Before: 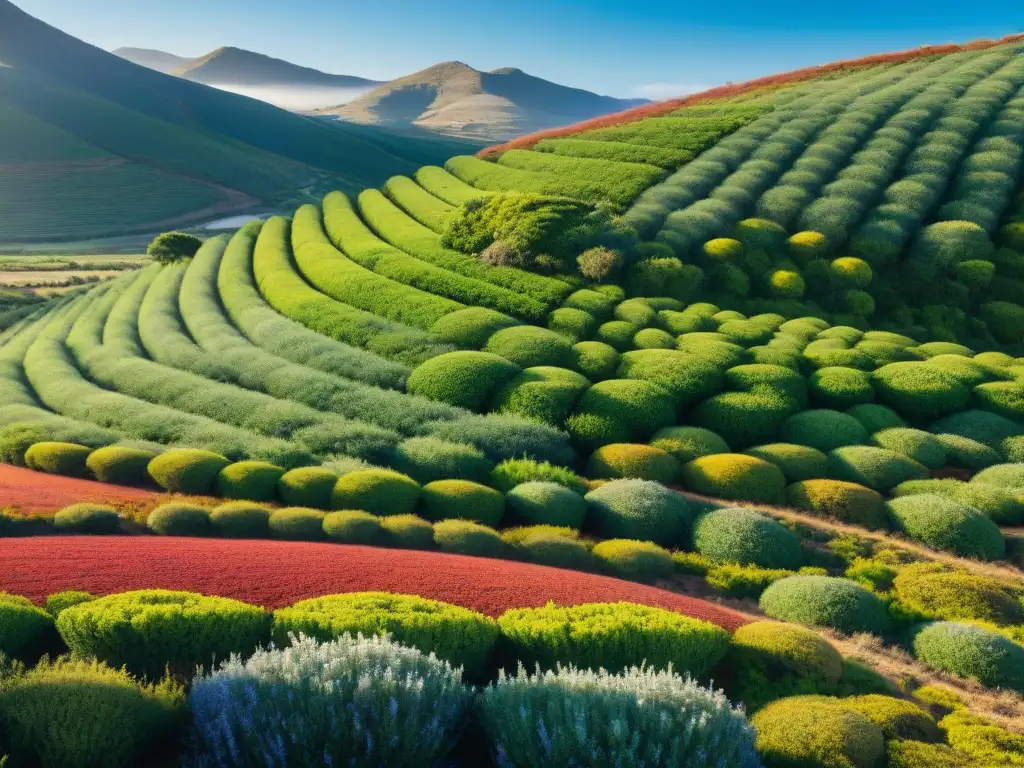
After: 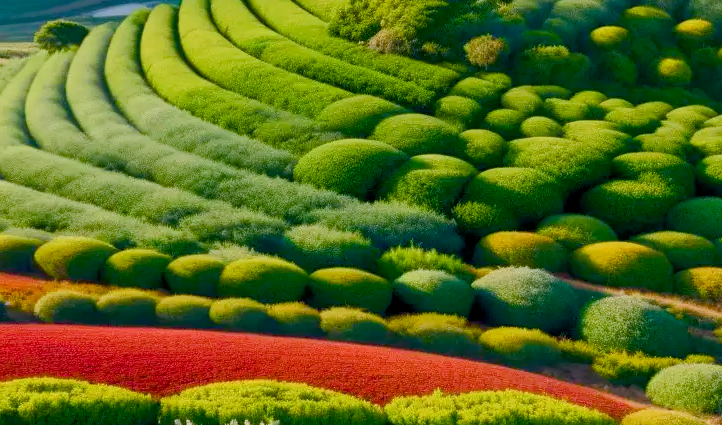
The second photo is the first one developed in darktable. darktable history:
crop: left 11.123%, top 27.61%, right 18.3%, bottom 17.034%
color balance rgb: global offset › luminance -0.5%, perceptual saturation grading › highlights -17.77%, perceptual saturation grading › mid-tones 33.1%, perceptual saturation grading › shadows 50.52%, perceptual brilliance grading › highlights 10.8%, perceptual brilliance grading › shadows -10.8%, global vibrance 24.22%, contrast -25%
